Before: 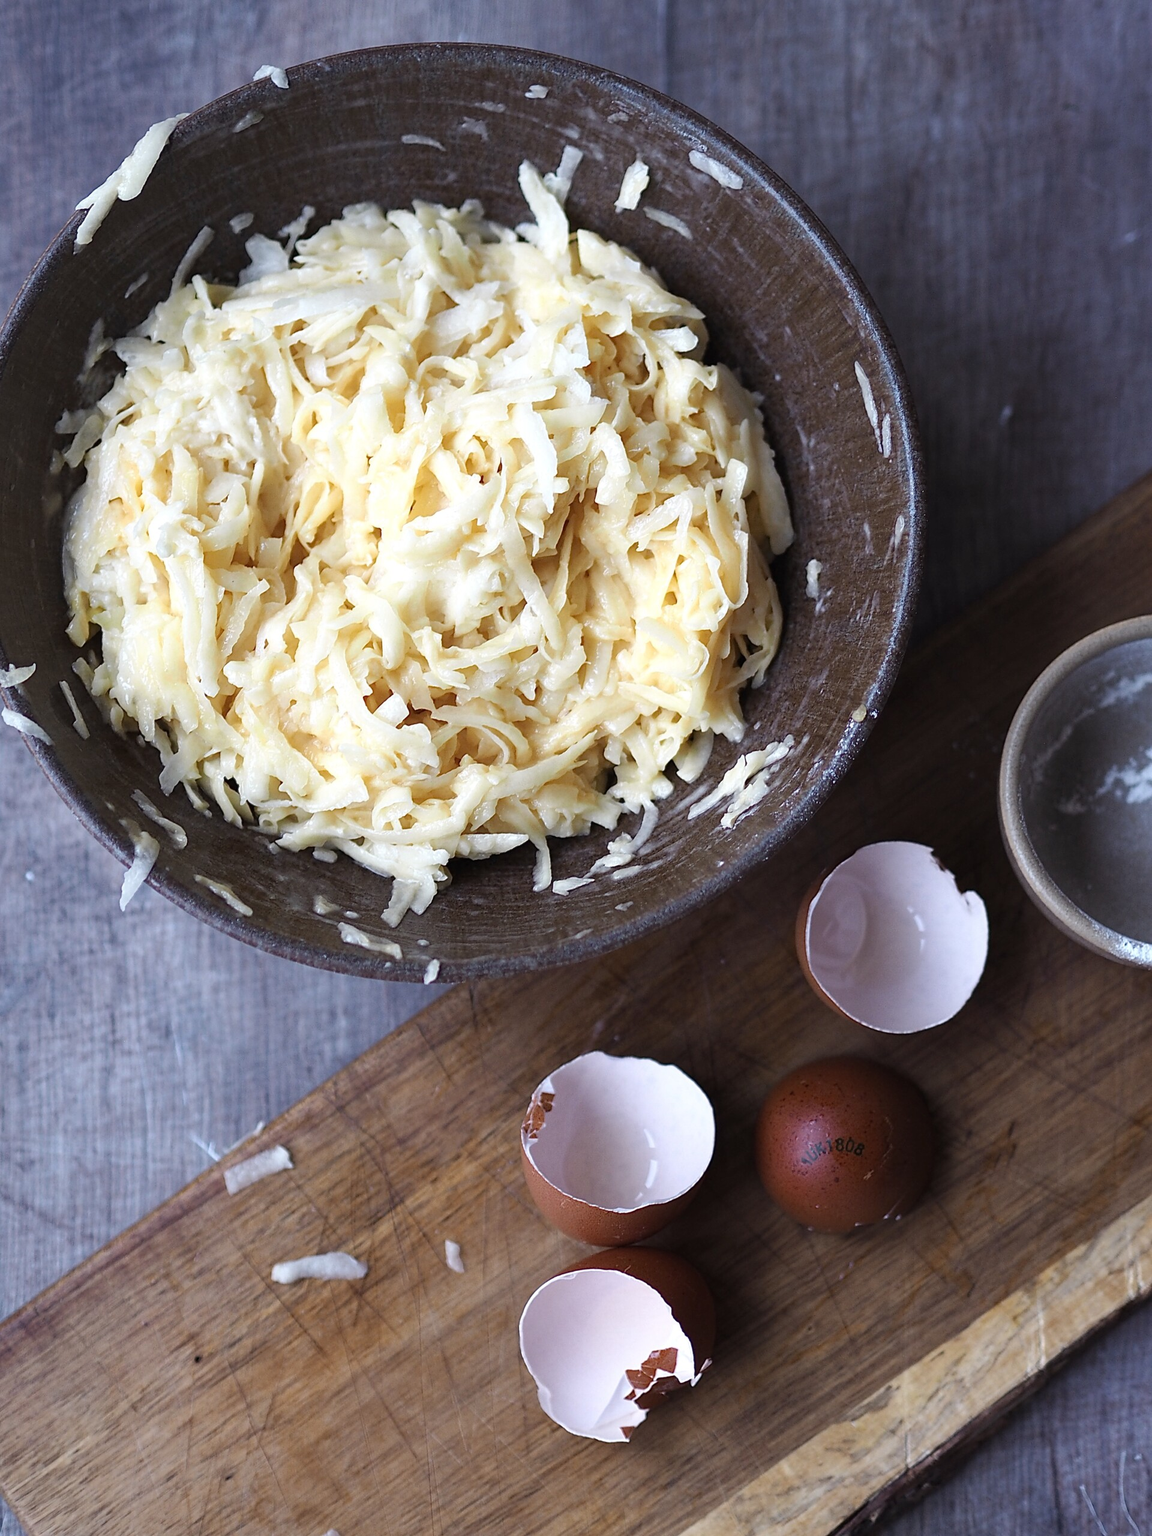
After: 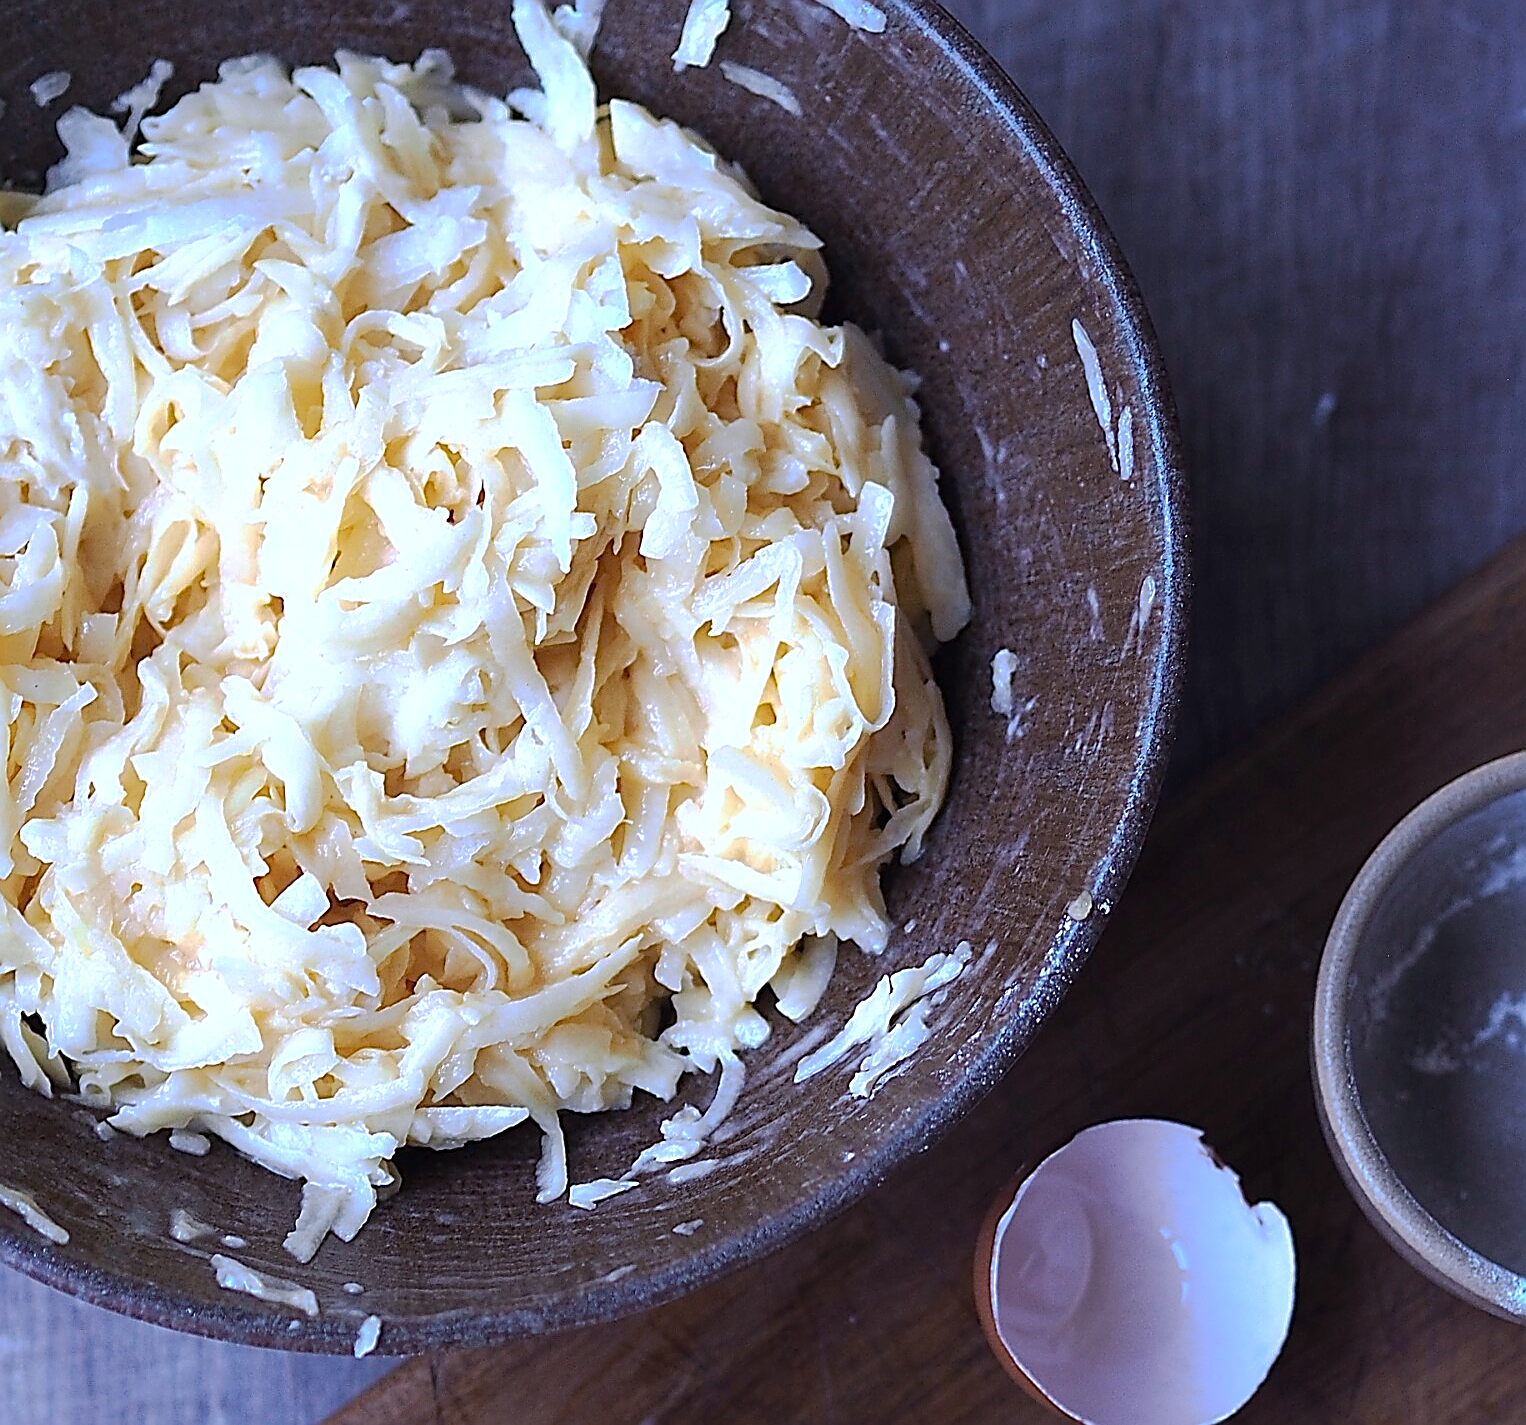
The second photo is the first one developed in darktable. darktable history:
crop: left 18.38%, top 11.092%, right 2.134%, bottom 33.217%
rotate and perspective: automatic cropping original format, crop left 0, crop top 0
color contrast: green-magenta contrast 0.96
sharpen: amount 1
exposure: exposure 0.078 EV, compensate highlight preservation false
tone curve: curves: ch0 [(0, 0) (0.003, 0.003) (0.011, 0.011) (0.025, 0.025) (0.044, 0.044) (0.069, 0.068) (0.1, 0.098) (0.136, 0.134) (0.177, 0.175) (0.224, 0.221) (0.277, 0.273) (0.335, 0.33) (0.399, 0.393) (0.468, 0.461) (0.543, 0.534) (0.623, 0.614) (0.709, 0.69) (0.801, 0.752) (0.898, 0.835) (1, 1)], preserve colors none
color calibration: illuminant as shot in camera, x 0.377, y 0.392, temperature 4169.3 K, saturation algorithm version 1 (2020)
